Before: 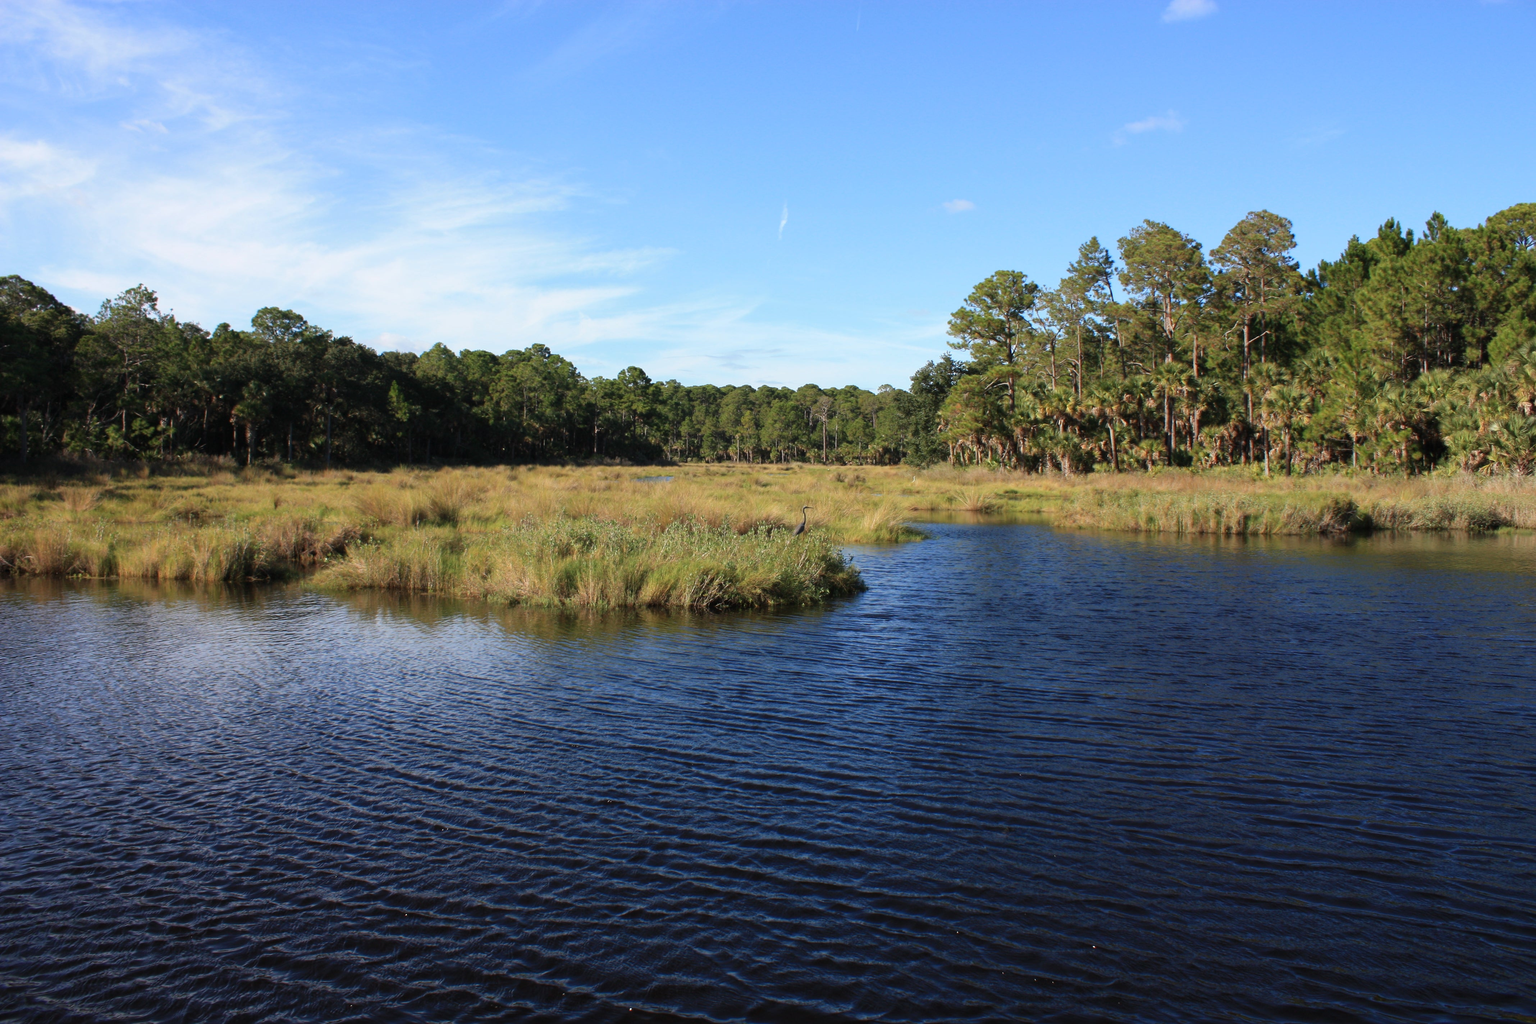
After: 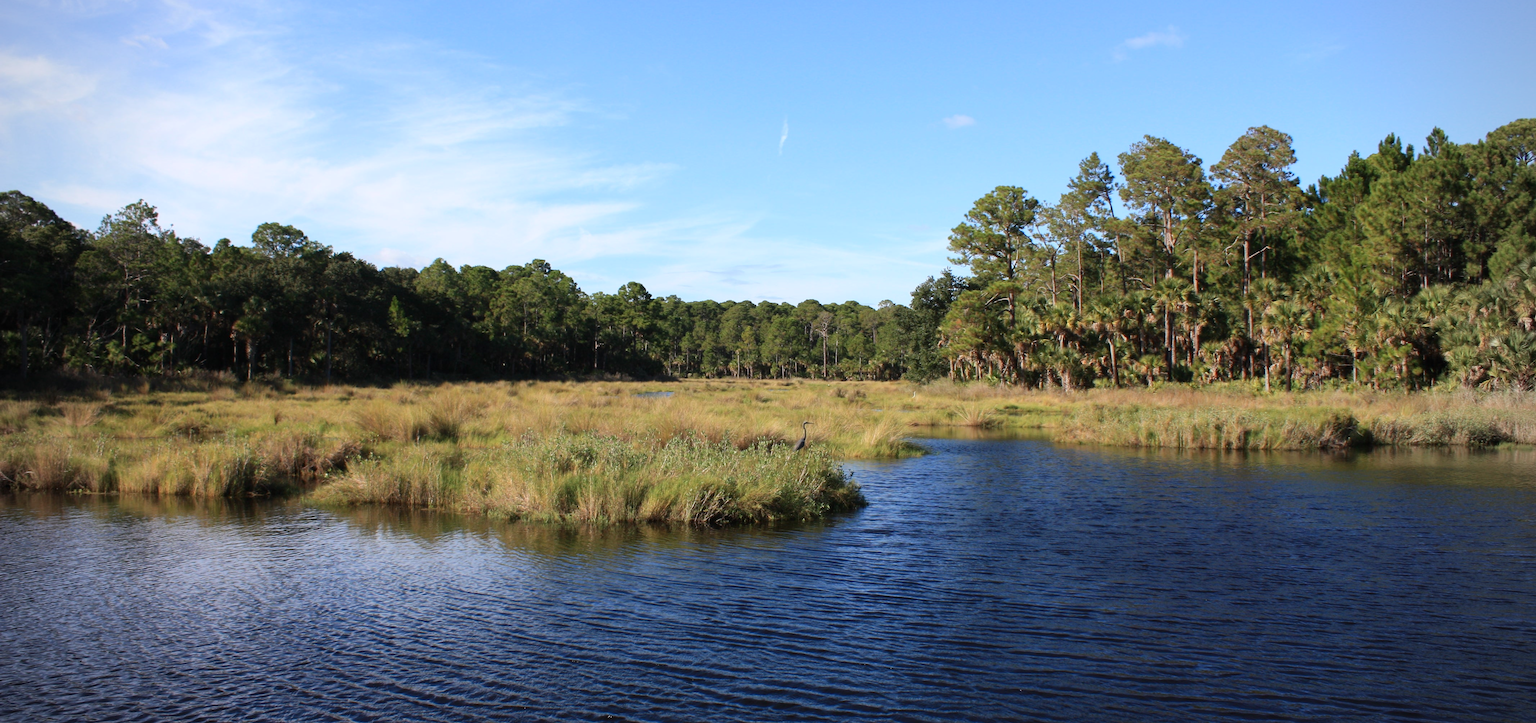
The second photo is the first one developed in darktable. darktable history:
vignetting: fall-off radius 60.92%
tone curve: curves: ch0 [(0, 0) (0.08, 0.069) (0.4, 0.391) (0.6, 0.609) (0.92, 0.93) (1, 1)], color space Lab, independent channels, preserve colors none
crop and rotate: top 8.293%, bottom 20.996%
white balance: red 1.004, blue 1.024
